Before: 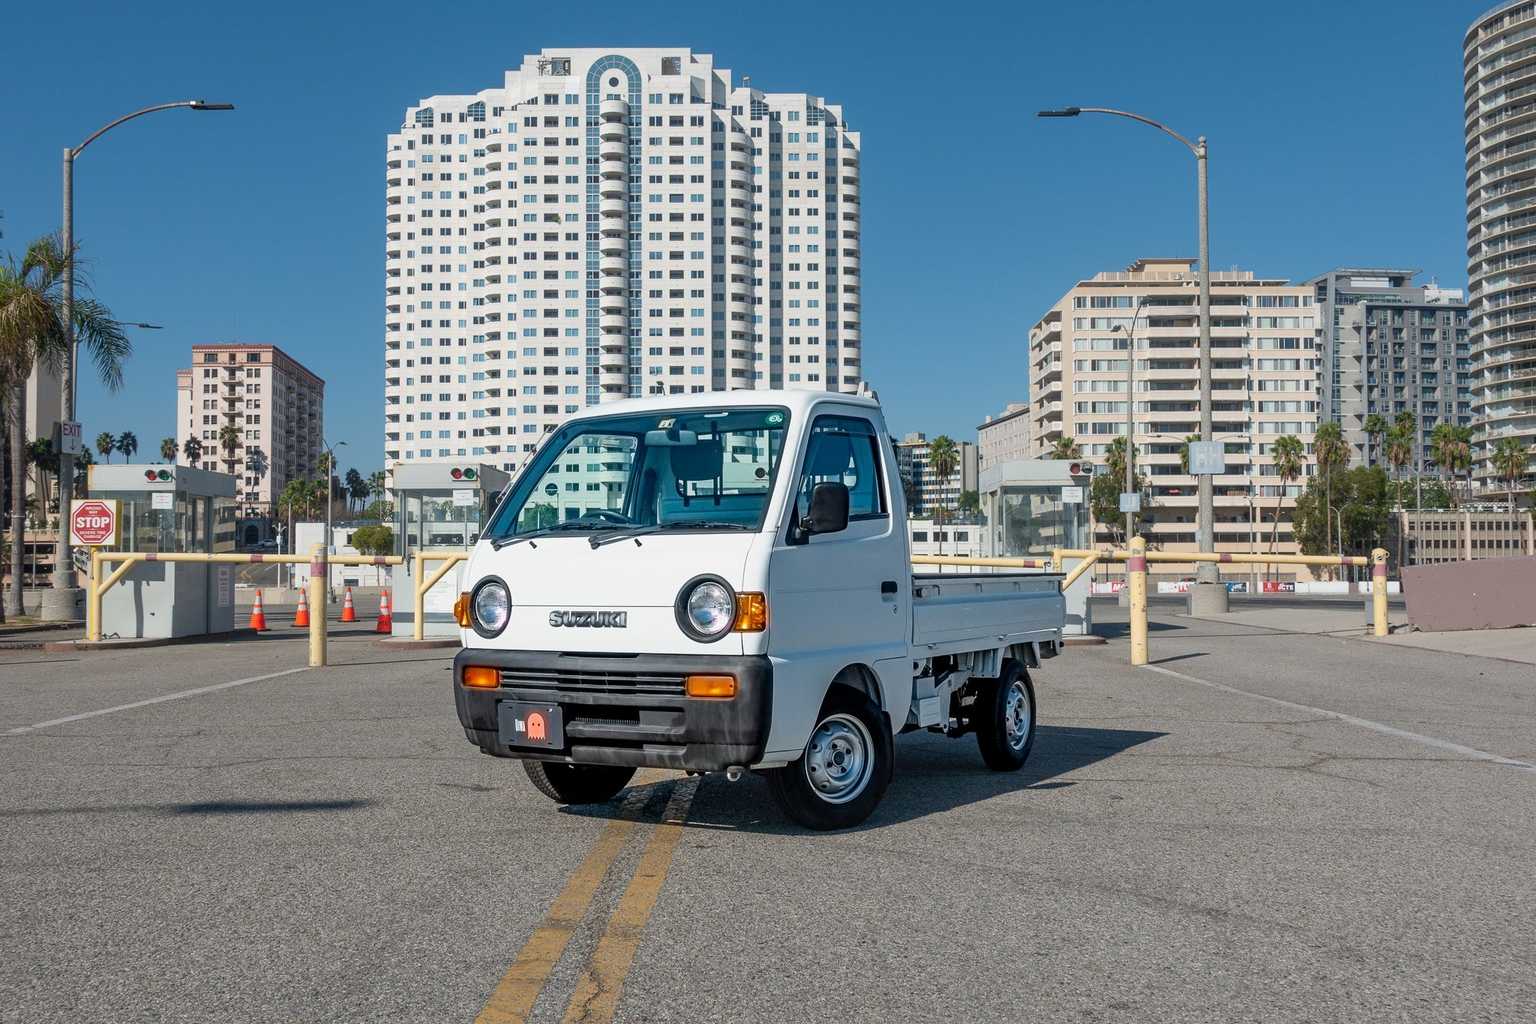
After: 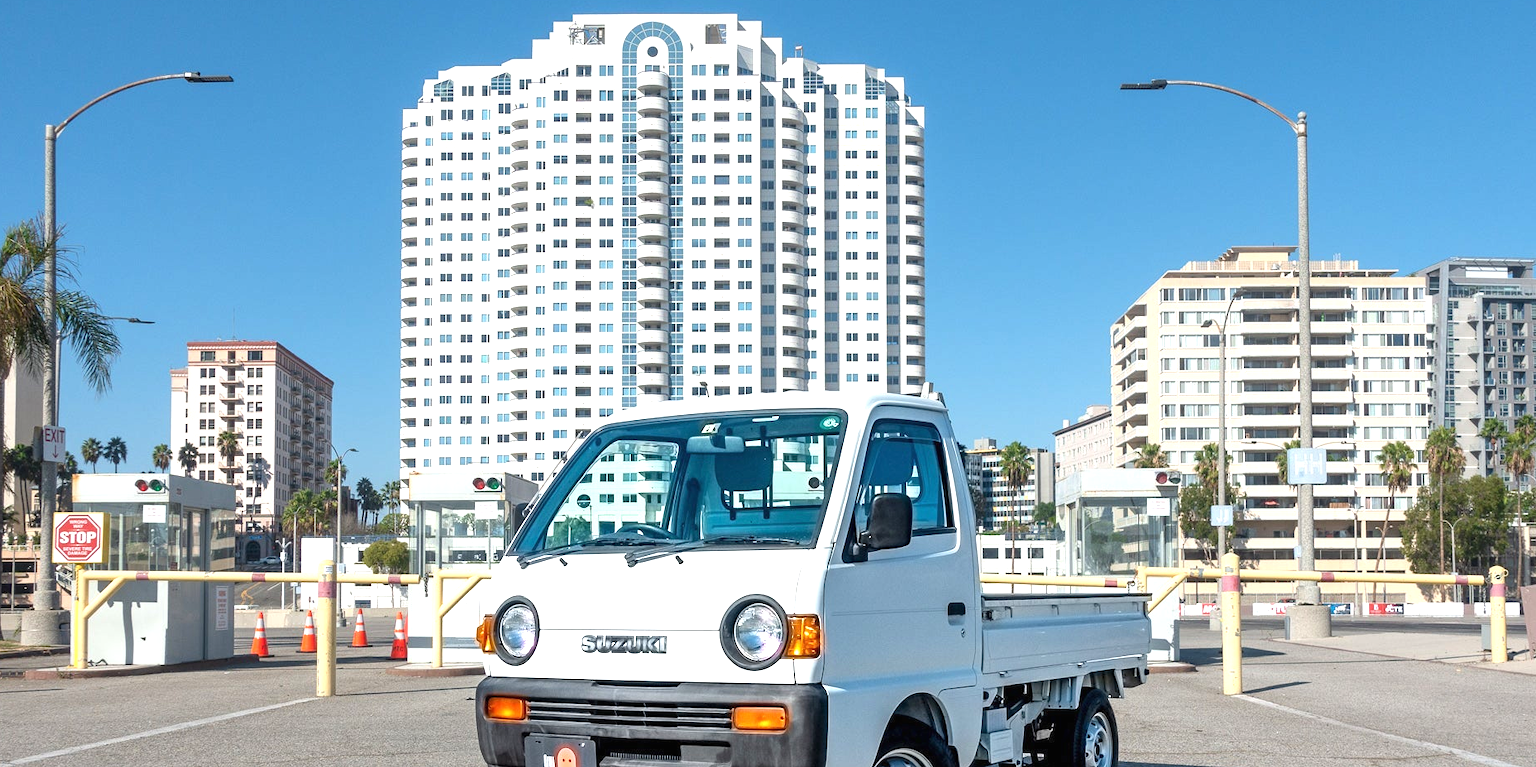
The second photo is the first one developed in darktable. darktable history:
exposure: black level correction -0.001, exposure 0.9 EV, compensate exposure bias true, compensate highlight preservation false
crop: left 1.509%, top 3.452%, right 7.696%, bottom 28.452%
